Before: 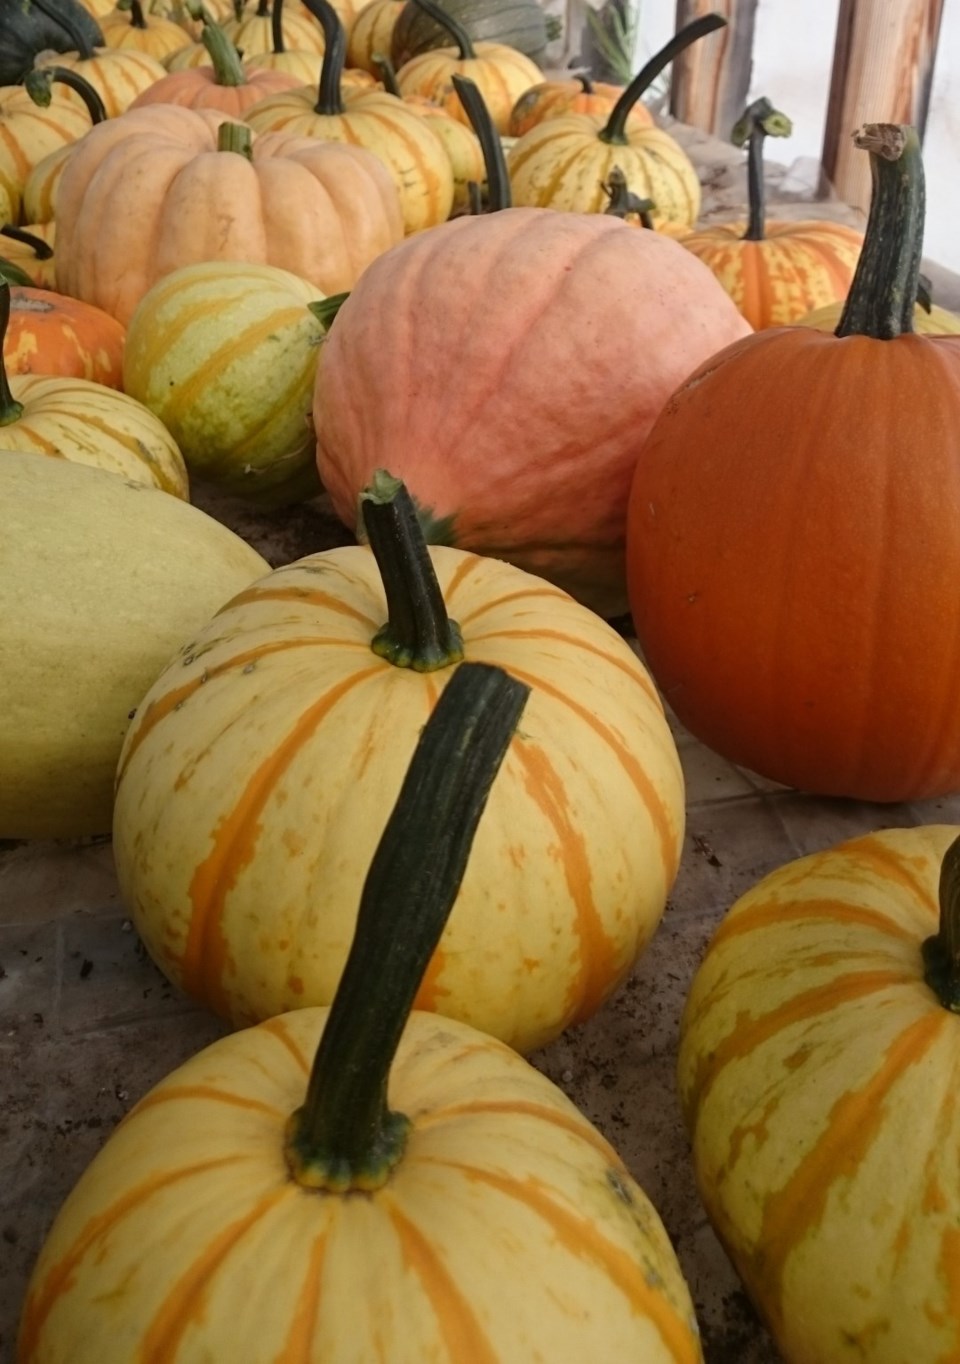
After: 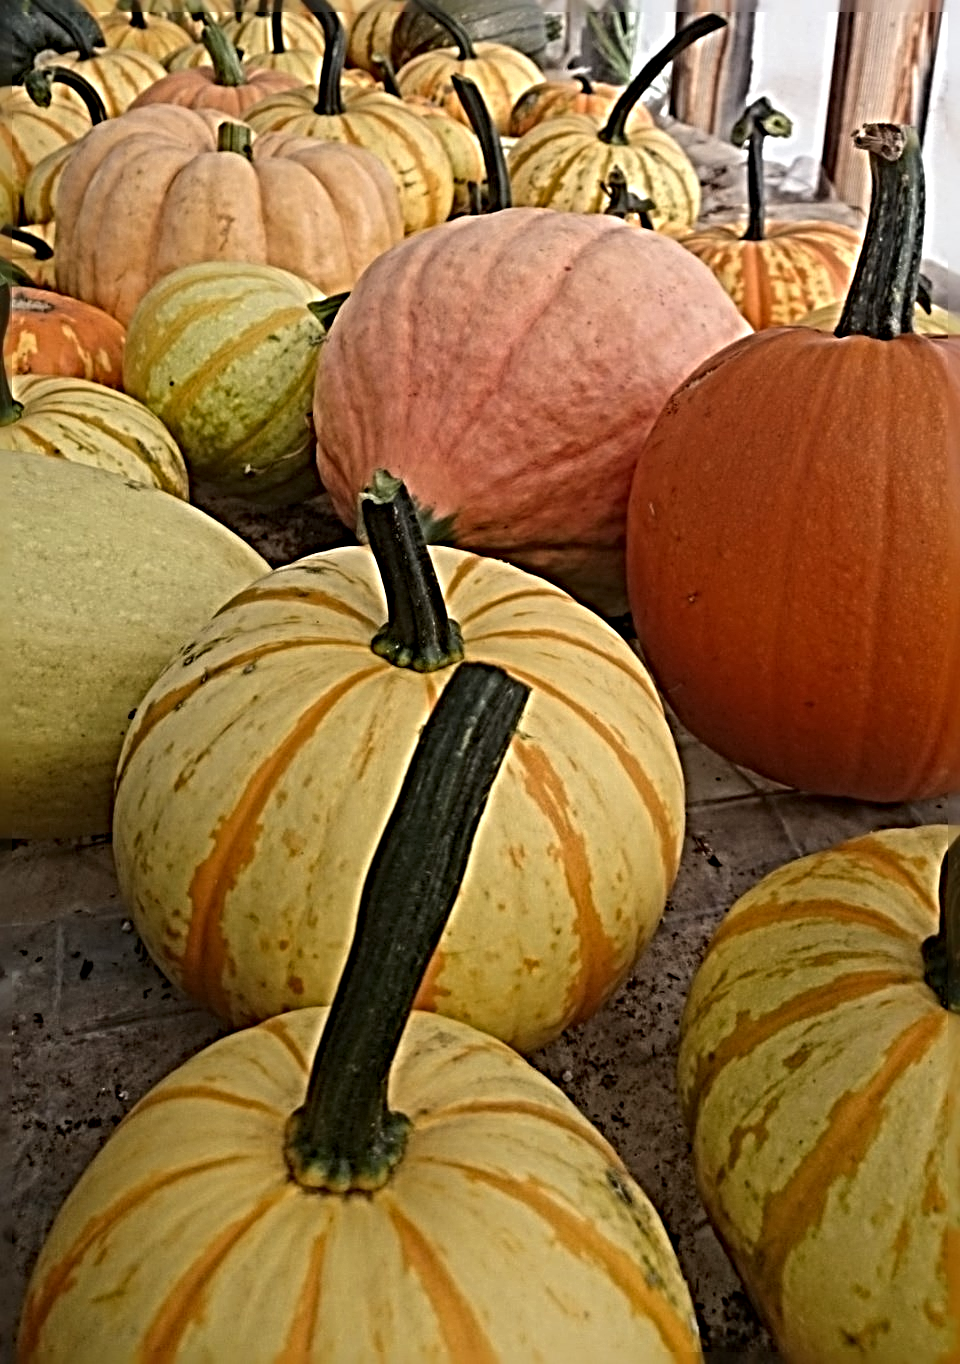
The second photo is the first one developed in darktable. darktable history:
sharpen: radius 6.271, amount 1.816, threshold 0.174
